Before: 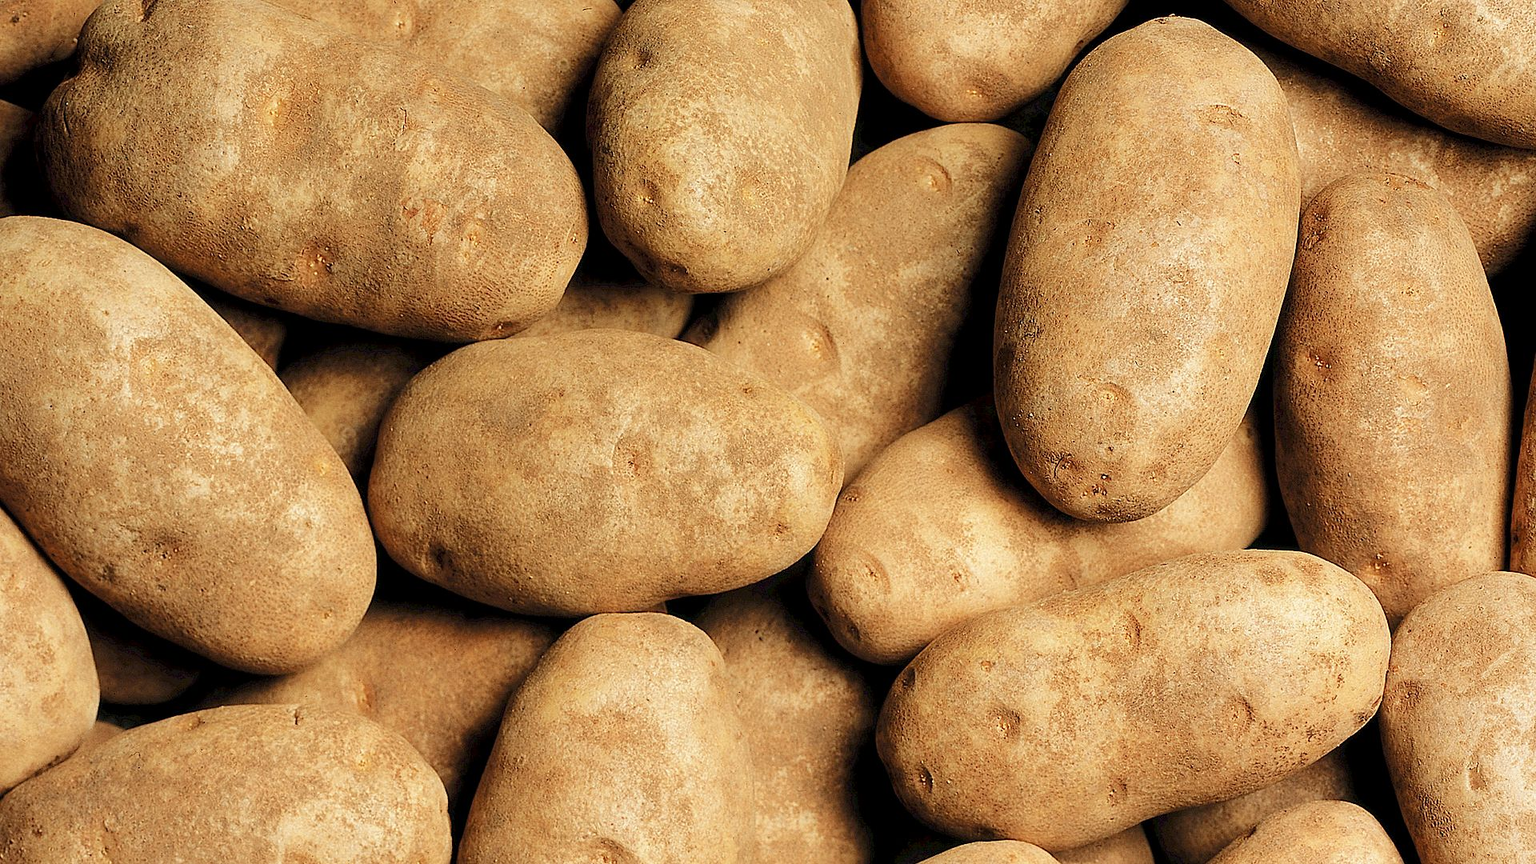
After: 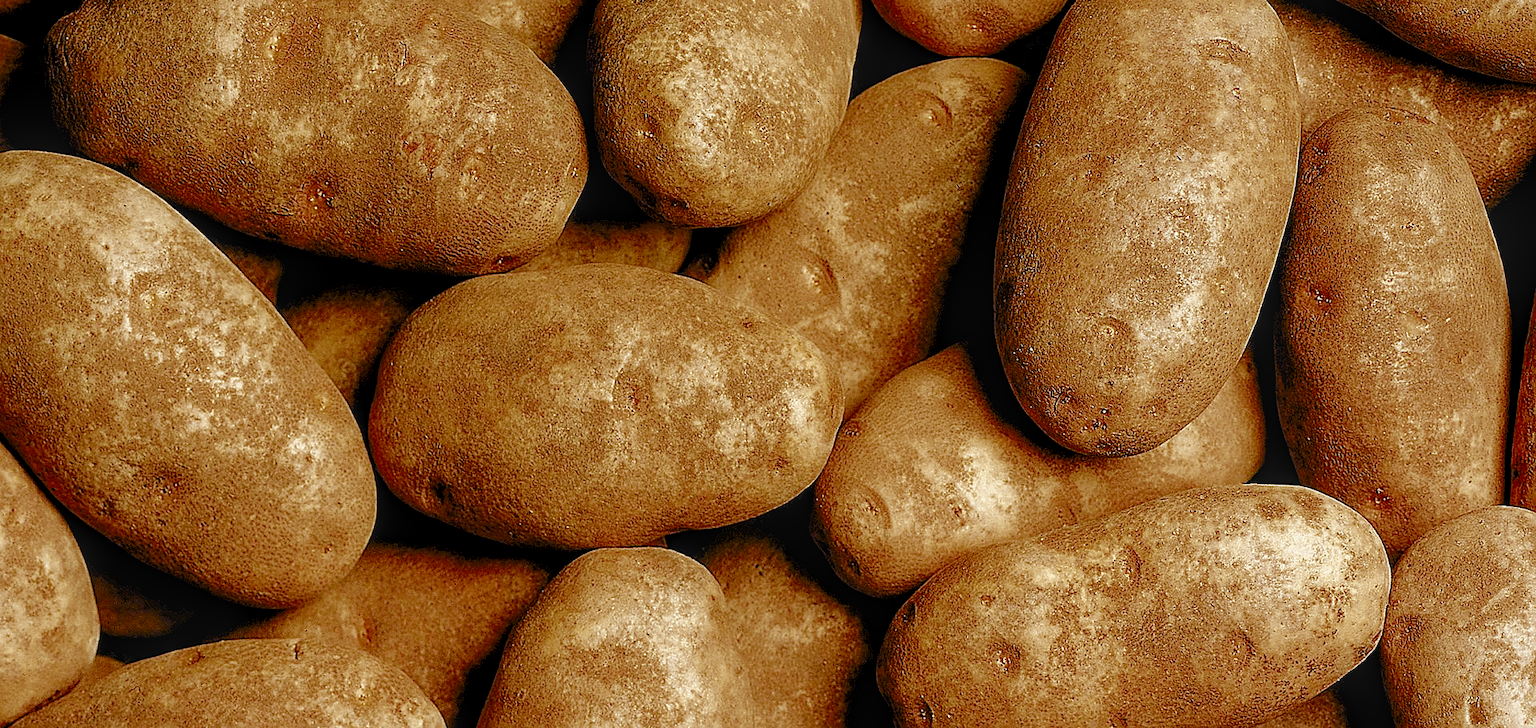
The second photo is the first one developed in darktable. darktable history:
color zones: curves: ch0 [(0.11, 0.396) (0.195, 0.36) (0.25, 0.5) (0.303, 0.412) (0.357, 0.544) (0.75, 0.5) (0.967, 0.328)]; ch1 [(0, 0.468) (0.112, 0.512) (0.202, 0.6) (0.25, 0.5) (0.307, 0.352) (0.357, 0.544) (0.75, 0.5) (0.963, 0.524)], mix 101.42%
tone equalizer: -8 EV -0.546 EV, edges refinement/feathering 500, mask exposure compensation -1.57 EV, preserve details no
crop: top 7.62%, bottom 7.989%
color balance rgb: perceptual saturation grading › global saturation 20%, perceptual saturation grading › highlights -49.513%, perceptual saturation grading › shadows 25.146%
exposure: black level correction 0.001, exposure 0.498 EV, compensate highlight preservation false
local contrast: on, module defaults
sharpen: on, module defaults
filmic rgb: black relative exposure -7.76 EV, white relative exposure 4.4 EV, target black luminance 0%, hardness 3.76, latitude 50.83%, contrast 1.076, highlights saturation mix 9.46%, shadows ↔ highlights balance -0.26%, add noise in highlights 0.001, color science v3 (2019), use custom middle-gray values true, contrast in highlights soft
